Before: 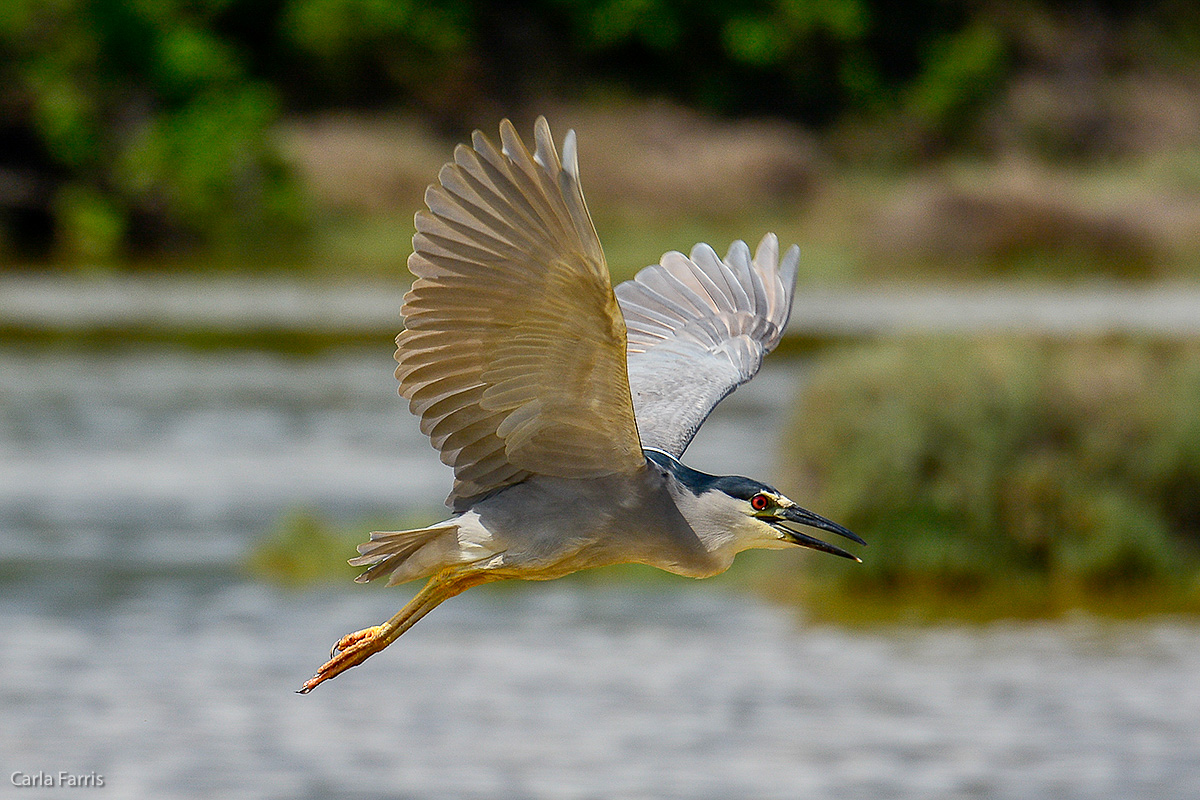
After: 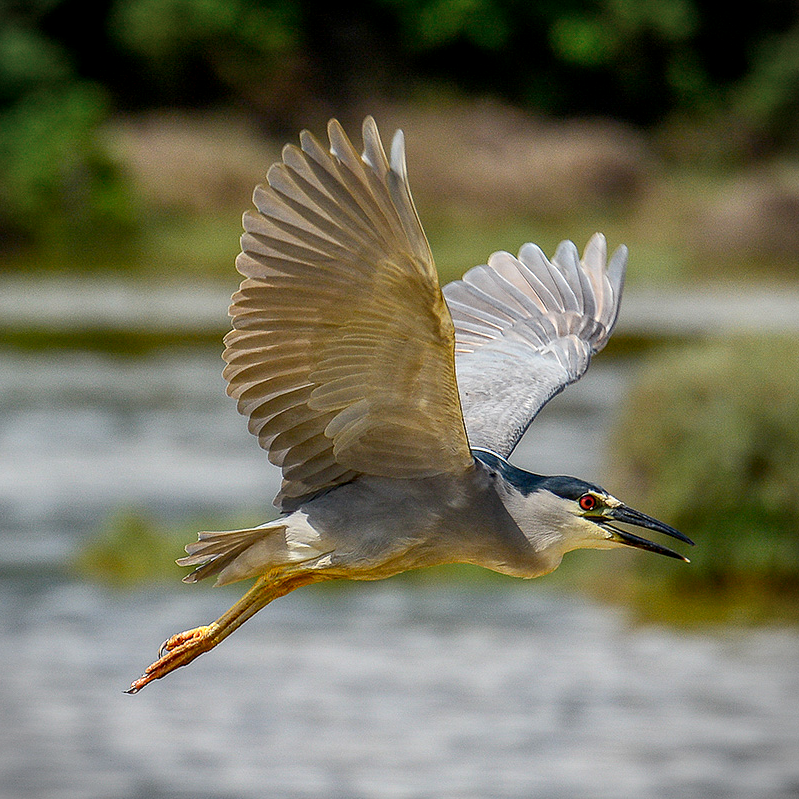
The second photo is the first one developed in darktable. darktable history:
crop and rotate: left 14.35%, right 18.991%
local contrast: on, module defaults
vignetting: fall-off start 99.51%, unbound false
